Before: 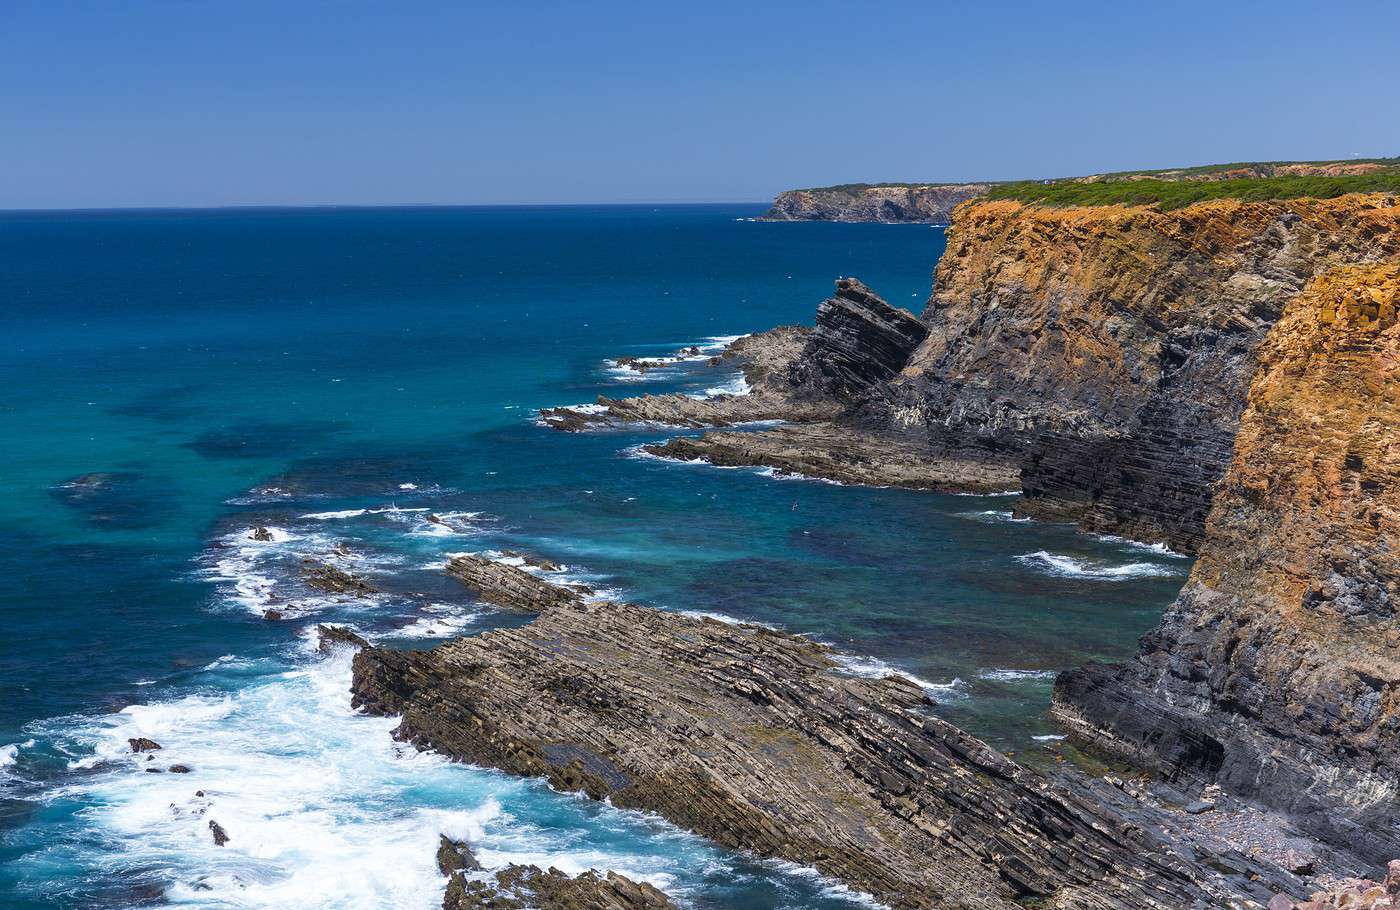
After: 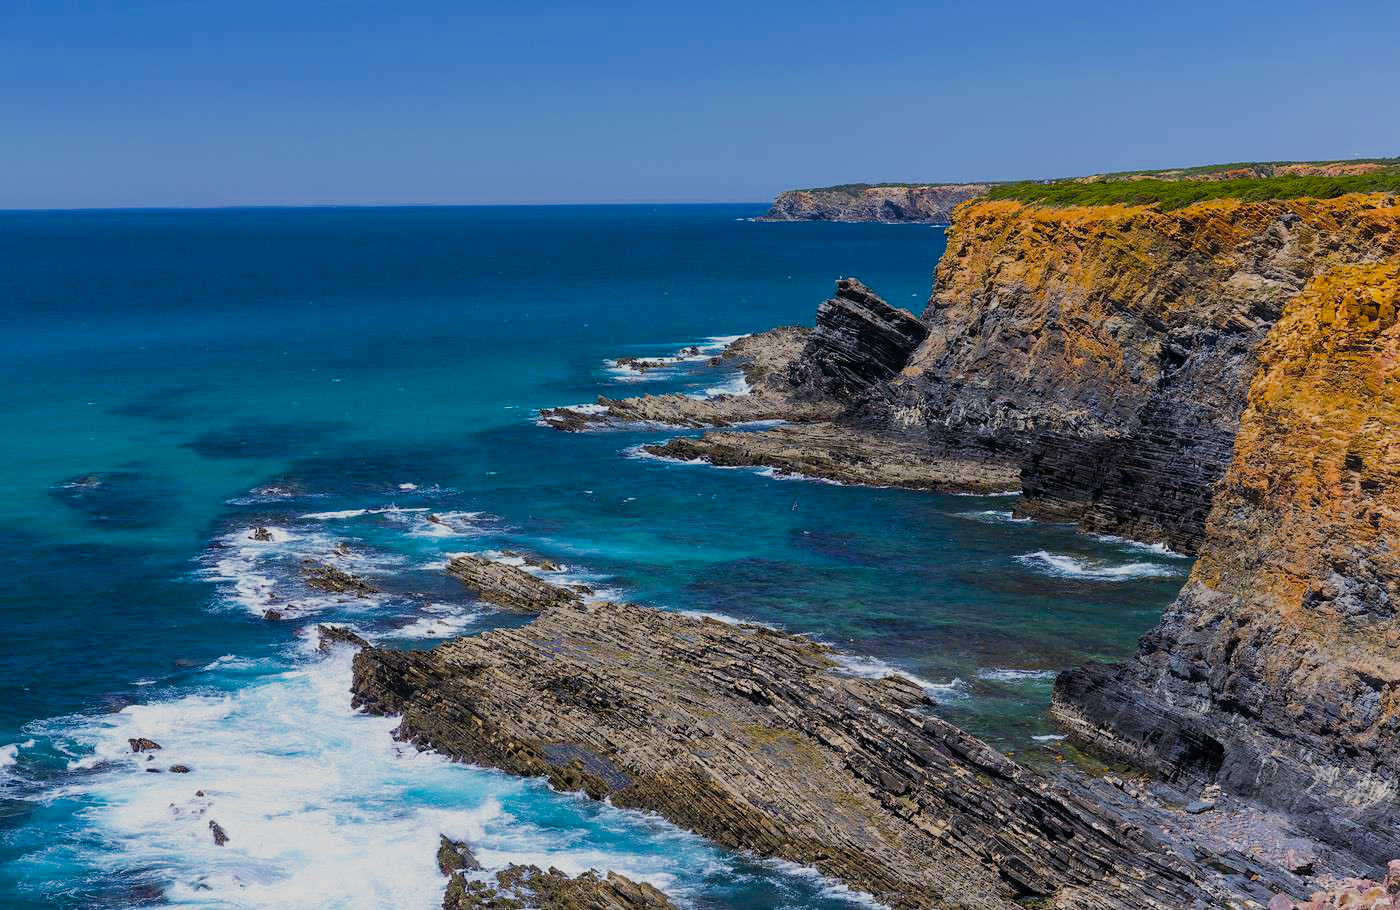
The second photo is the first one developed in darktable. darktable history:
color balance rgb: perceptual saturation grading › global saturation 25%, global vibrance 20%
filmic rgb: black relative exposure -7.65 EV, white relative exposure 4.56 EV, hardness 3.61
